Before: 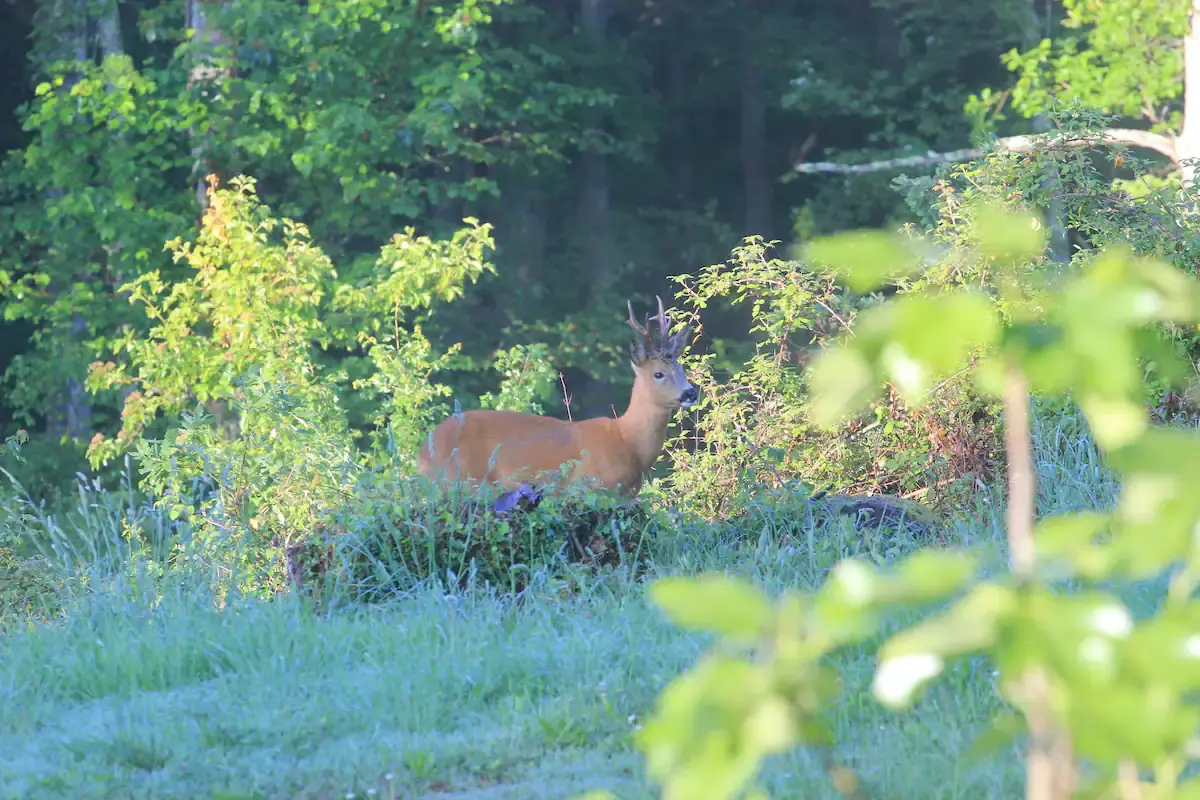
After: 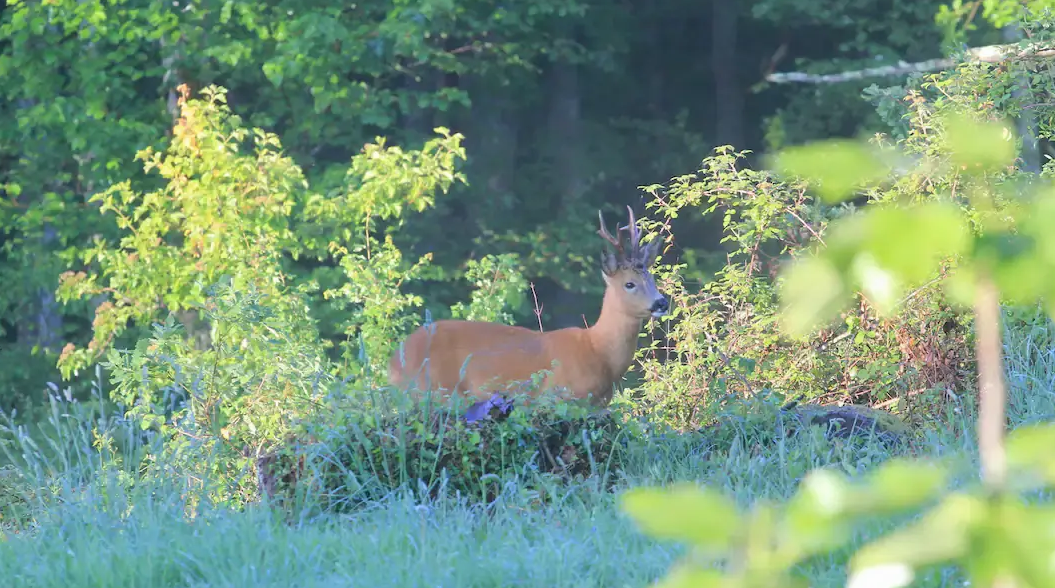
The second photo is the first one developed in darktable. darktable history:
crop and rotate: left 2.425%, top 11.305%, right 9.6%, bottom 15.08%
local contrast: mode bilateral grid, contrast 100, coarseness 100, detail 94%, midtone range 0.2
